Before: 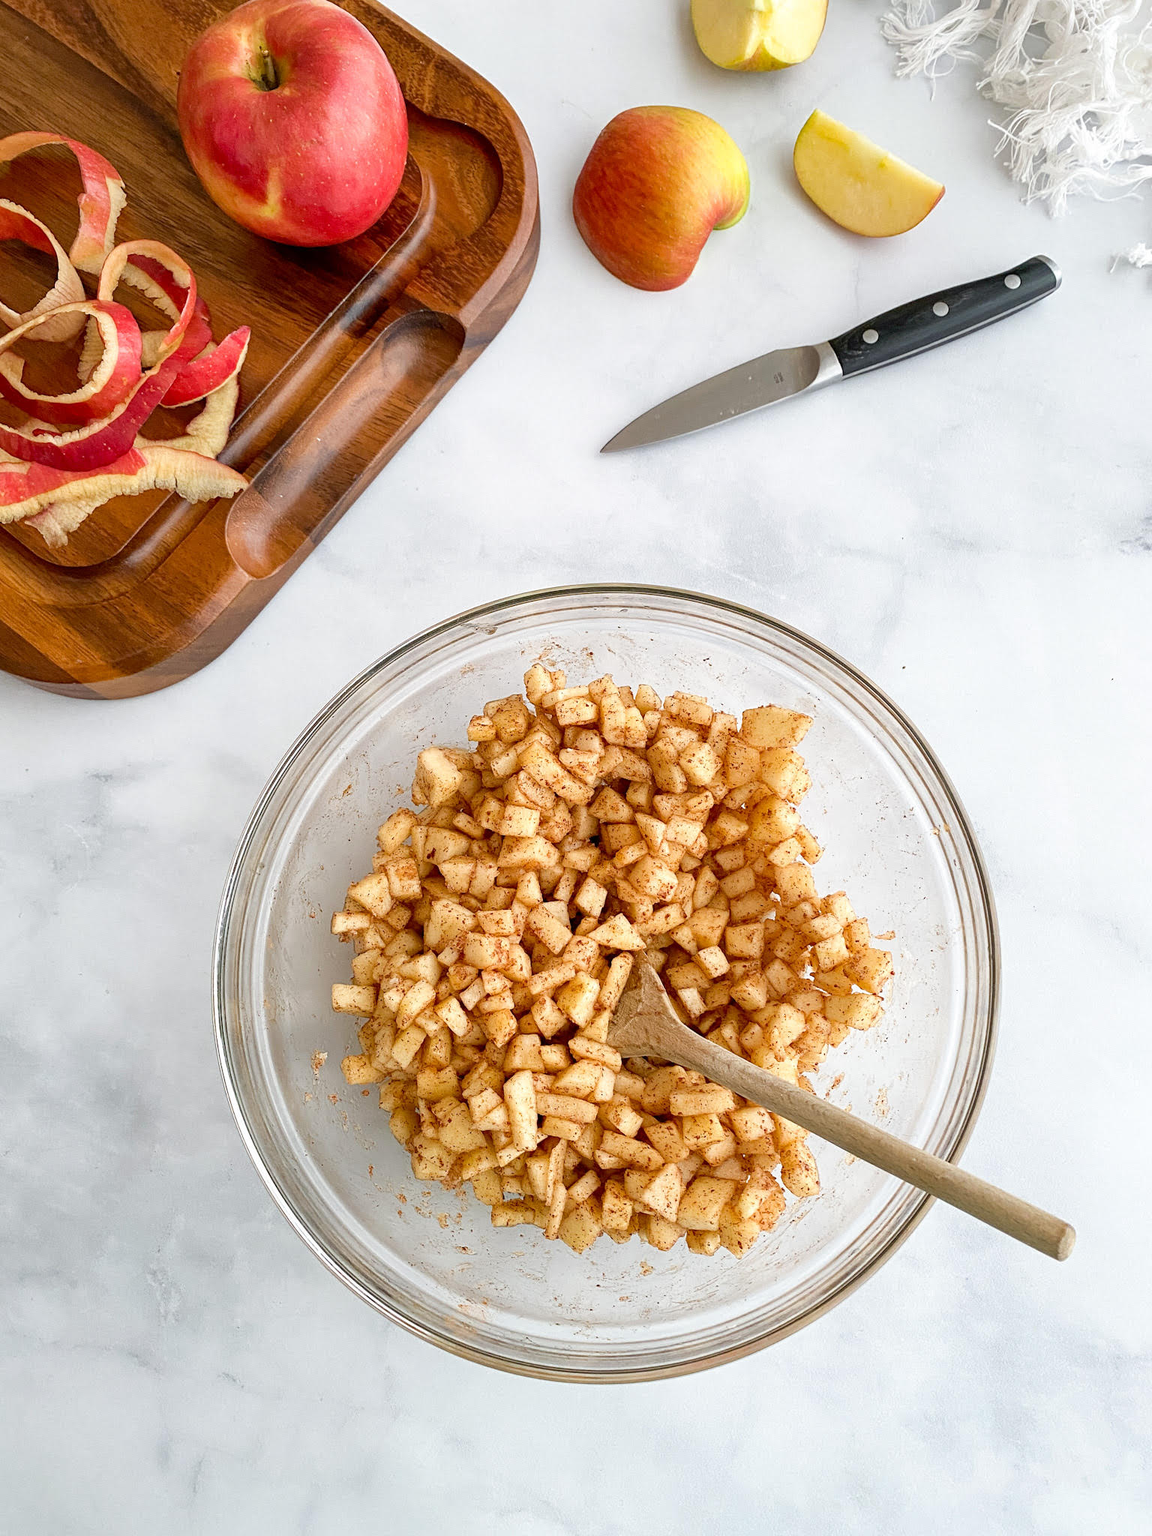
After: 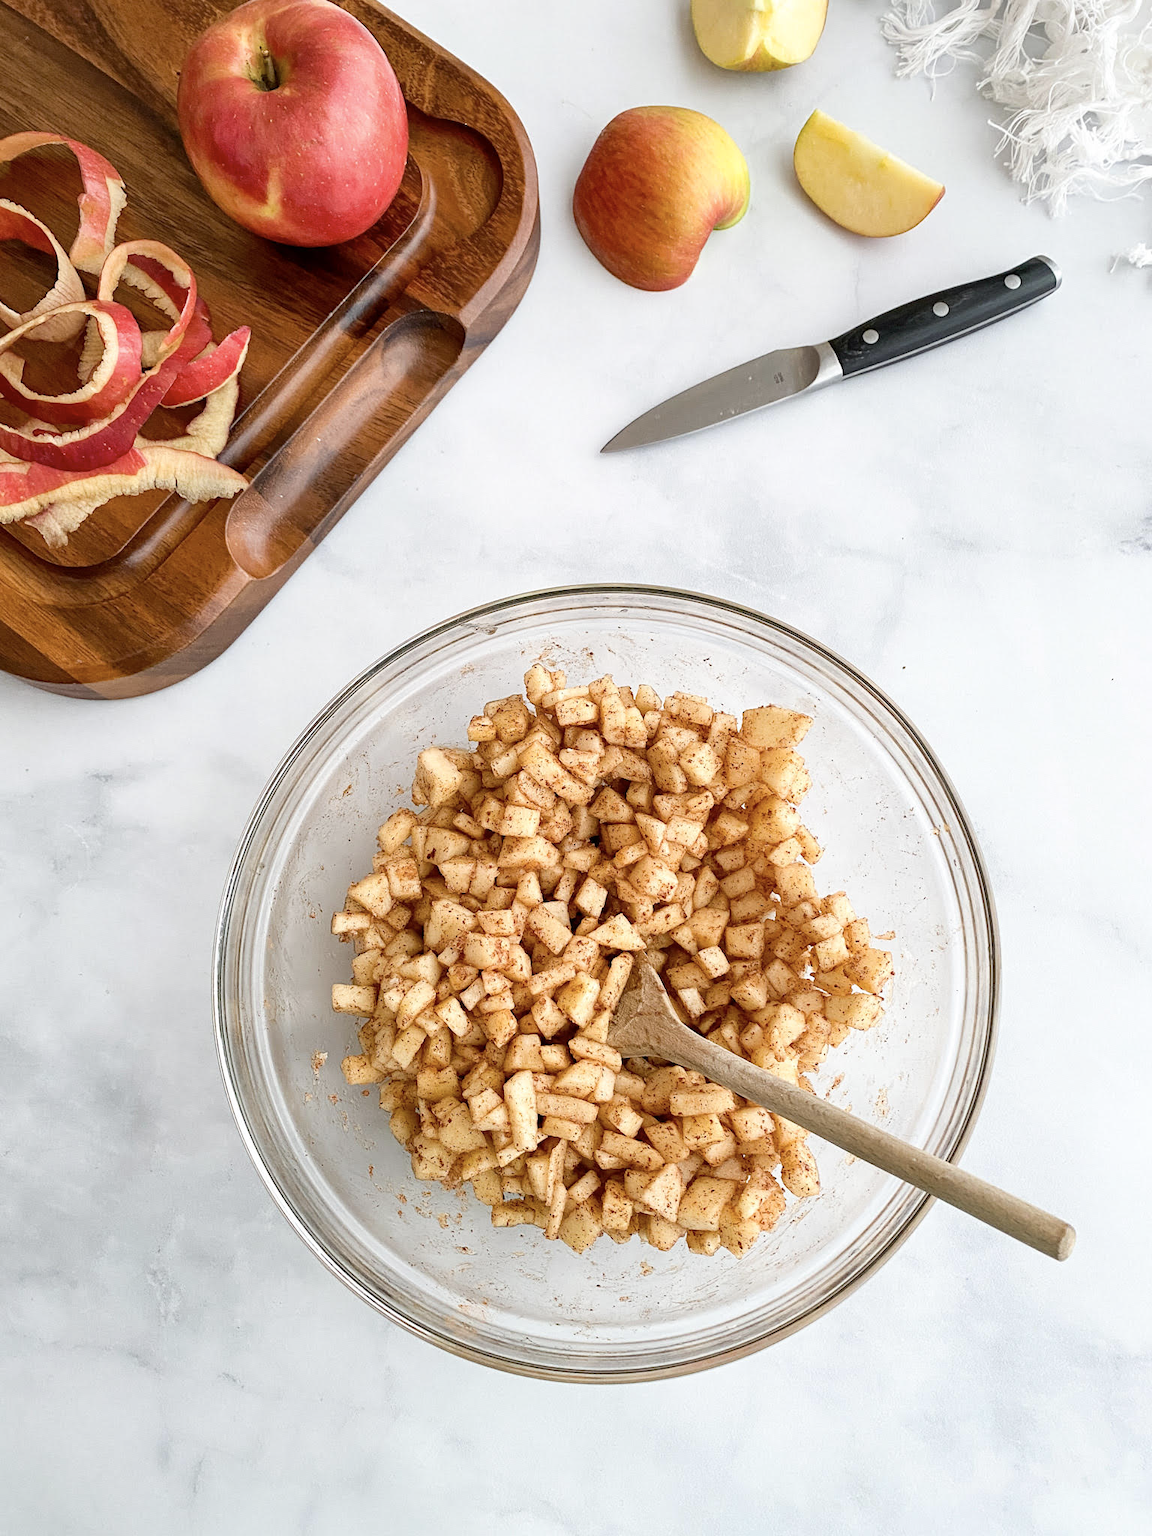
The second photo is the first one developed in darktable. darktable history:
contrast brightness saturation: contrast 0.114, saturation -0.174
